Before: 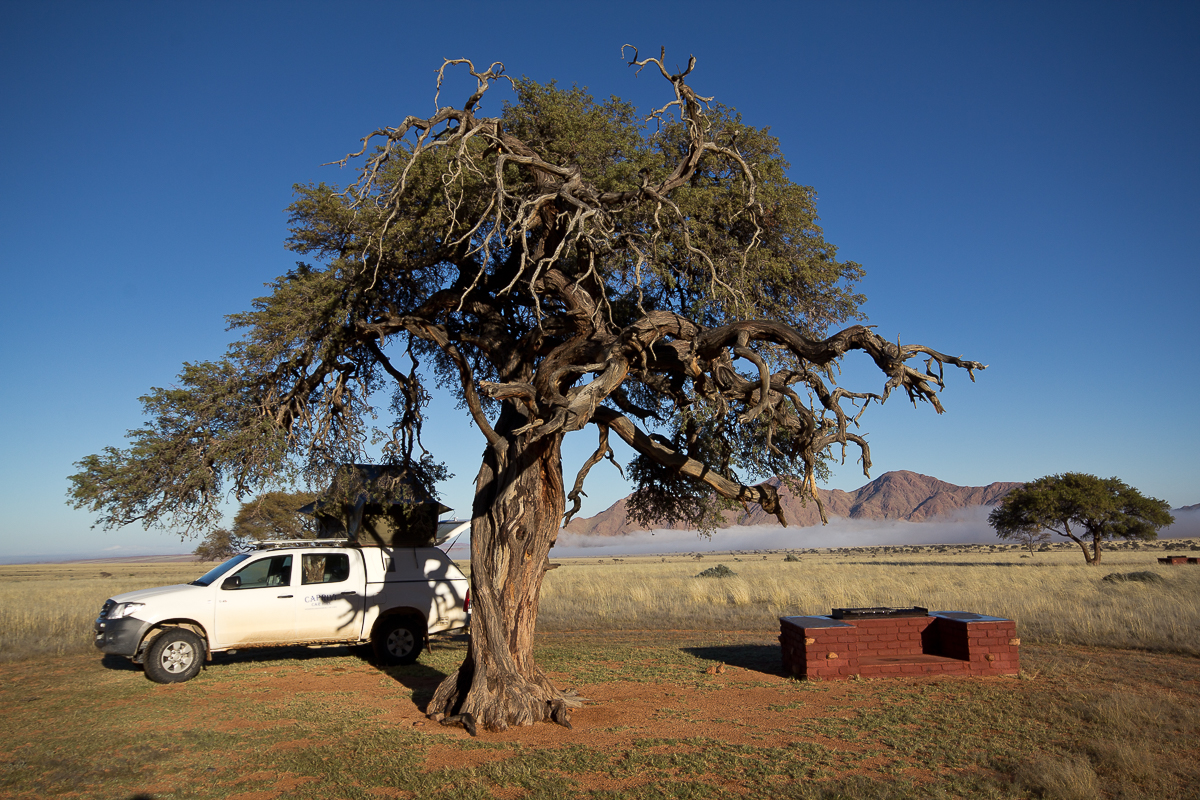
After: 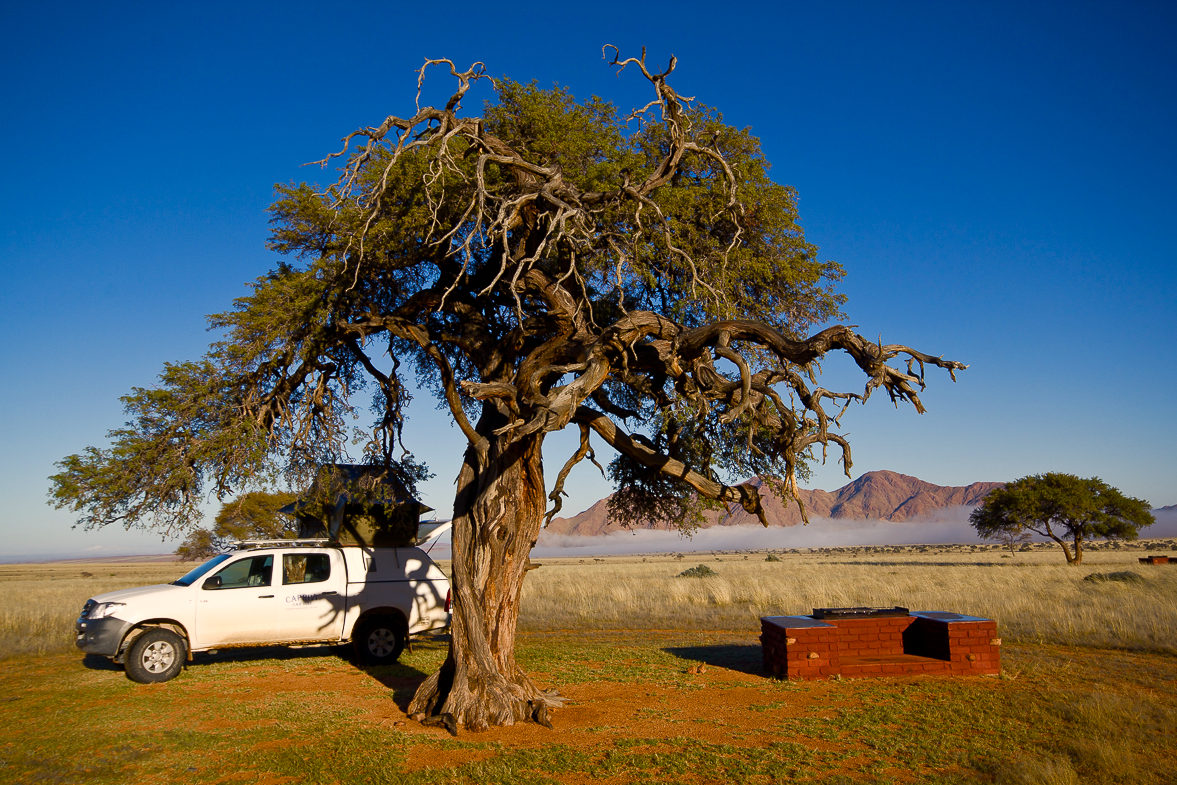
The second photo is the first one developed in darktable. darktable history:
color balance rgb: highlights gain › chroma 3.041%, highlights gain › hue 60.01°, perceptual saturation grading › global saturation 24.722%, perceptual saturation grading › highlights -50.736%, perceptual saturation grading › mid-tones 19.554%, perceptual saturation grading › shadows 61.243%, global vibrance 14.448%
crop: left 1.64%, right 0.269%, bottom 1.782%
